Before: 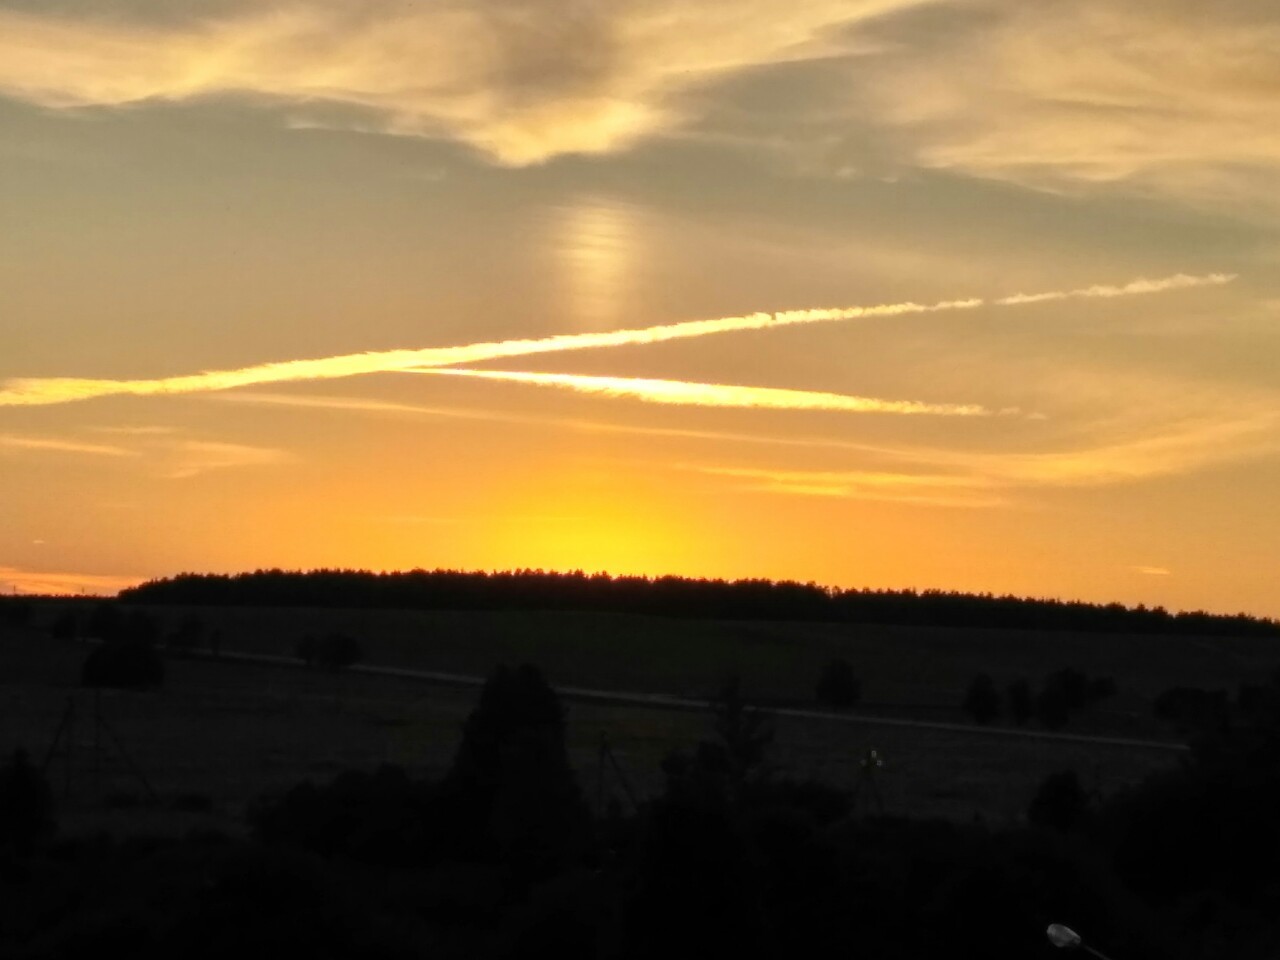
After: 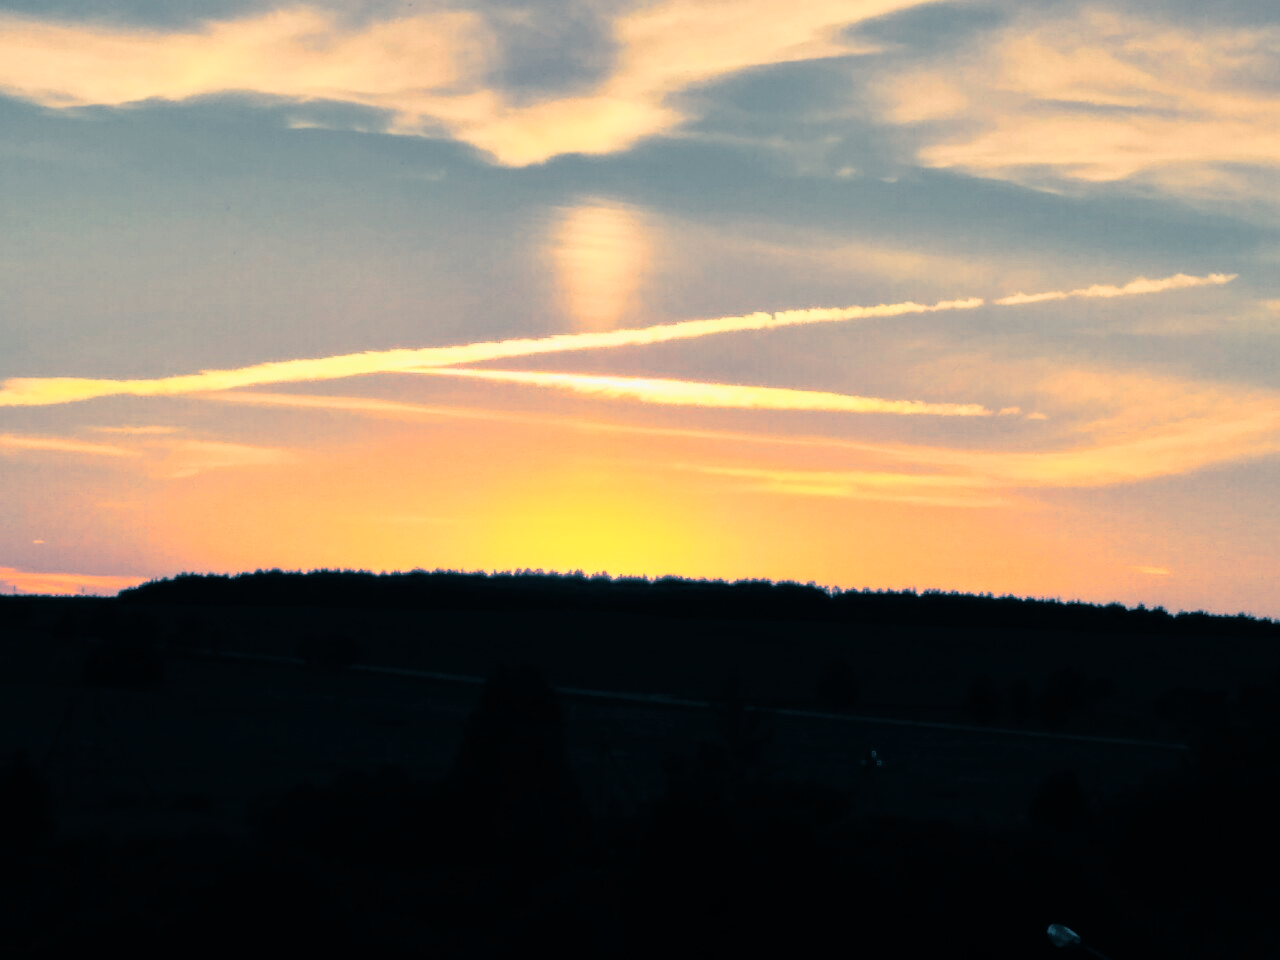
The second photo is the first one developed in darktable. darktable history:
split-toning: shadows › hue 212.4°, balance -70
tone curve: curves: ch0 [(0, 0) (0.105, 0.044) (0.195, 0.128) (0.283, 0.283) (0.384, 0.404) (0.485, 0.531) (0.638, 0.681) (0.795, 0.879) (1, 0.977)]; ch1 [(0, 0) (0.161, 0.092) (0.35, 0.33) (0.379, 0.401) (0.456, 0.469) (0.498, 0.503) (0.531, 0.537) (0.596, 0.621) (0.635, 0.671) (1, 1)]; ch2 [(0, 0) (0.371, 0.362) (0.437, 0.437) (0.483, 0.484) (0.53, 0.515) (0.56, 0.58) (0.622, 0.606) (1, 1)], color space Lab, independent channels, preserve colors none
